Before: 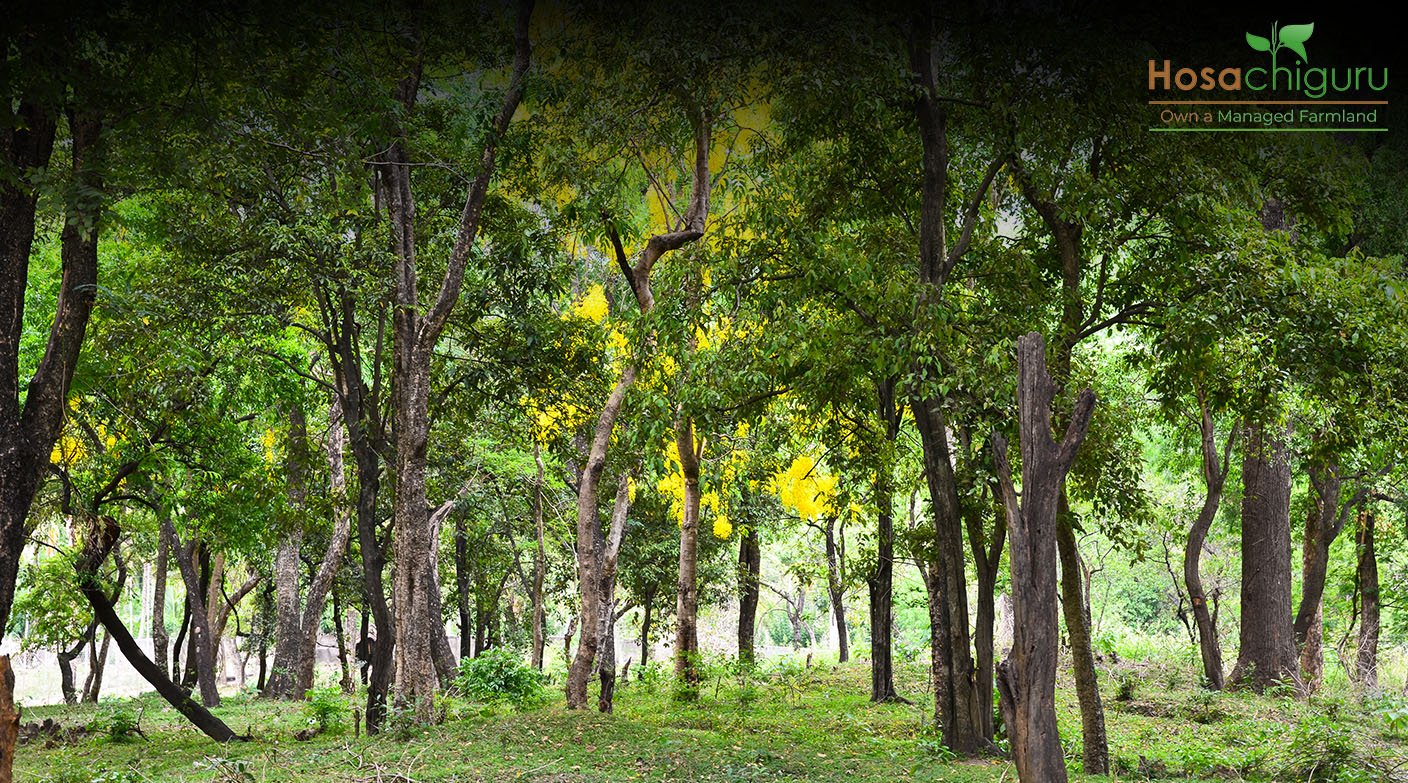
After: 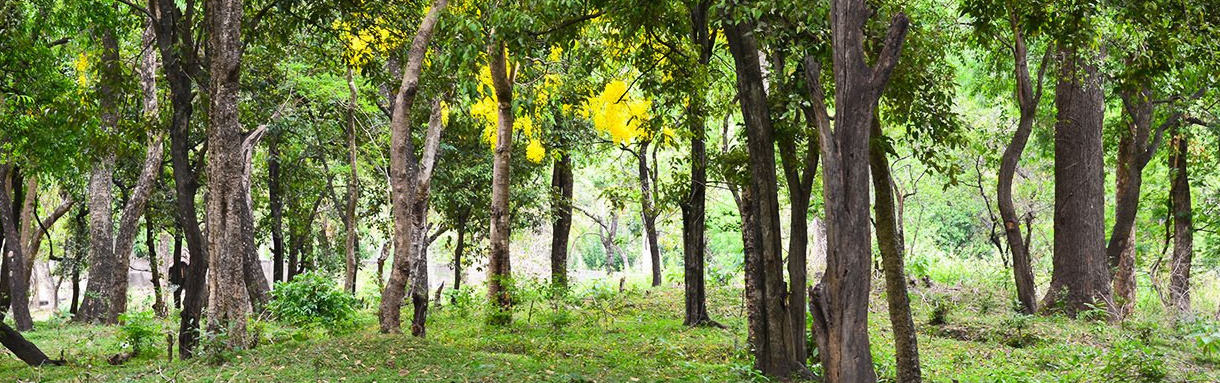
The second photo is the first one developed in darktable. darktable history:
contrast equalizer: y [[0.5 ×4, 0.467, 0.376], [0.5 ×6], [0.5 ×6], [0 ×6], [0 ×6]], mix 0.579
crop and rotate: left 13.319%, top 48.116%, bottom 2.901%
